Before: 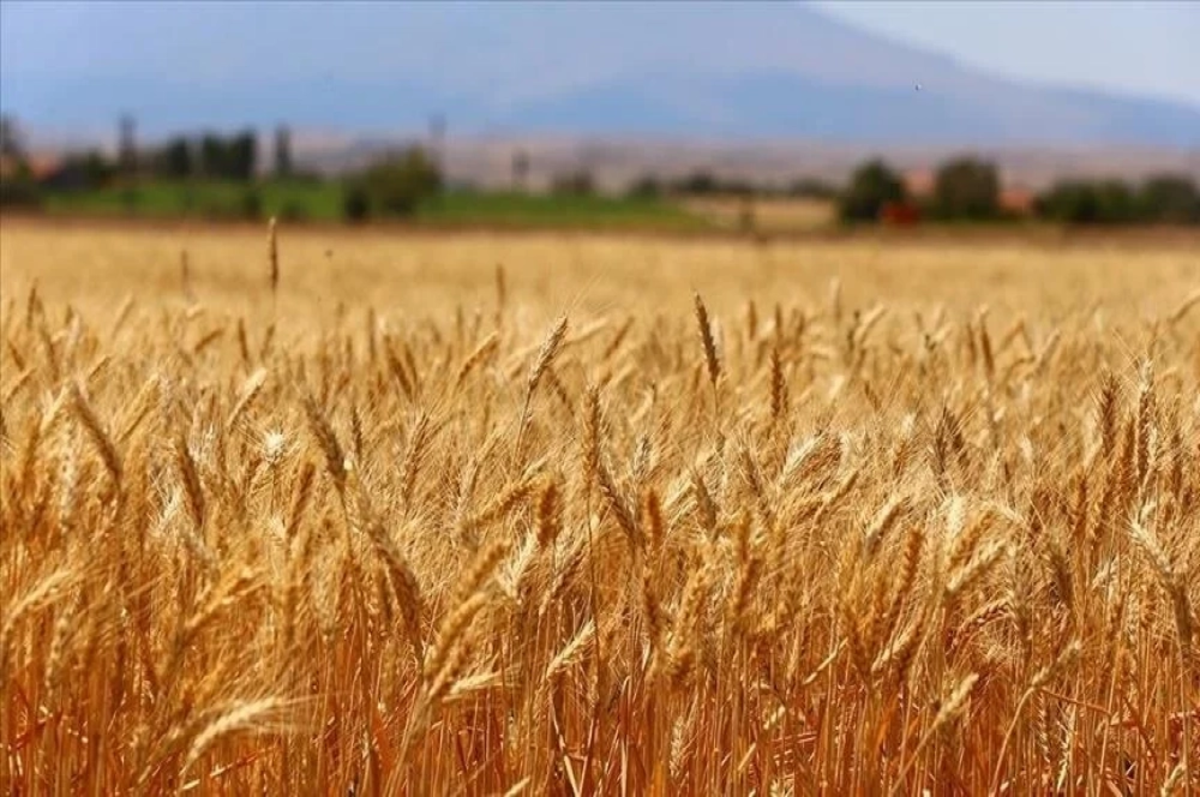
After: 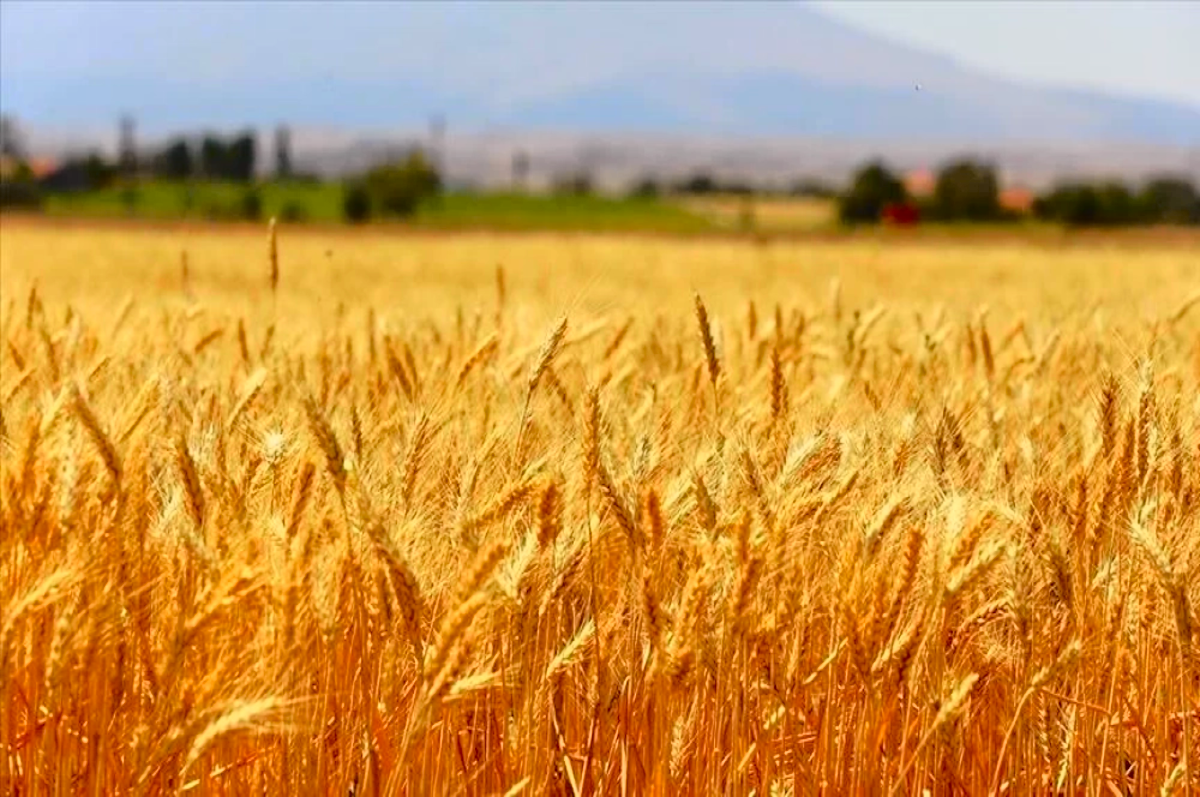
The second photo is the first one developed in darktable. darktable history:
tone curve: curves: ch0 [(0, 0) (0.168, 0.142) (0.359, 0.44) (0.469, 0.544) (0.634, 0.722) (0.858, 0.903) (1, 0.968)]; ch1 [(0, 0) (0.437, 0.453) (0.472, 0.47) (0.502, 0.502) (0.54, 0.534) (0.57, 0.592) (0.618, 0.66) (0.699, 0.749) (0.859, 0.919) (1, 1)]; ch2 [(0, 0) (0.33, 0.301) (0.421, 0.443) (0.476, 0.498) (0.505, 0.503) (0.547, 0.557) (0.586, 0.634) (0.608, 0.676) (1, 1)], color space Lab, independent channels, preserve colors none
